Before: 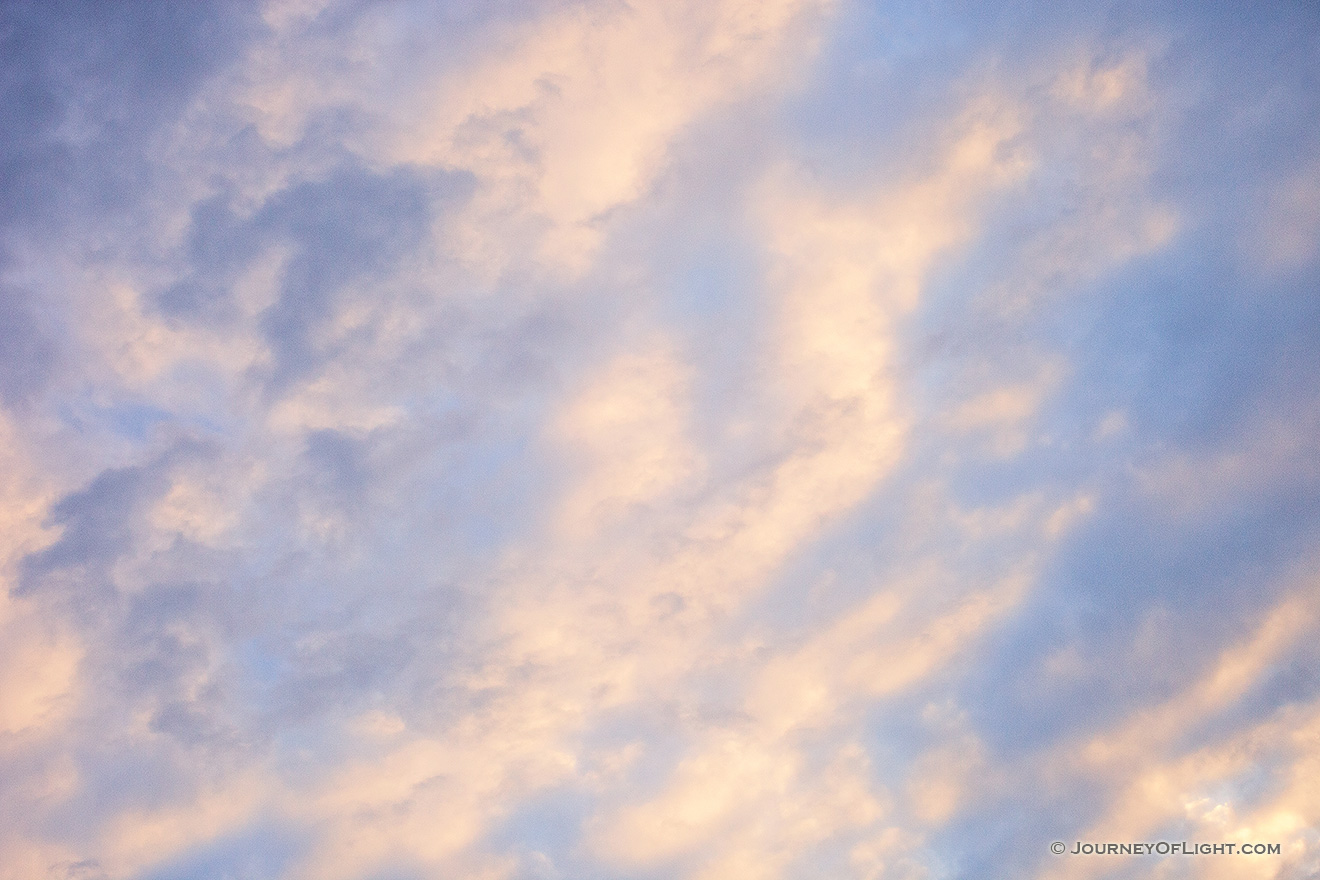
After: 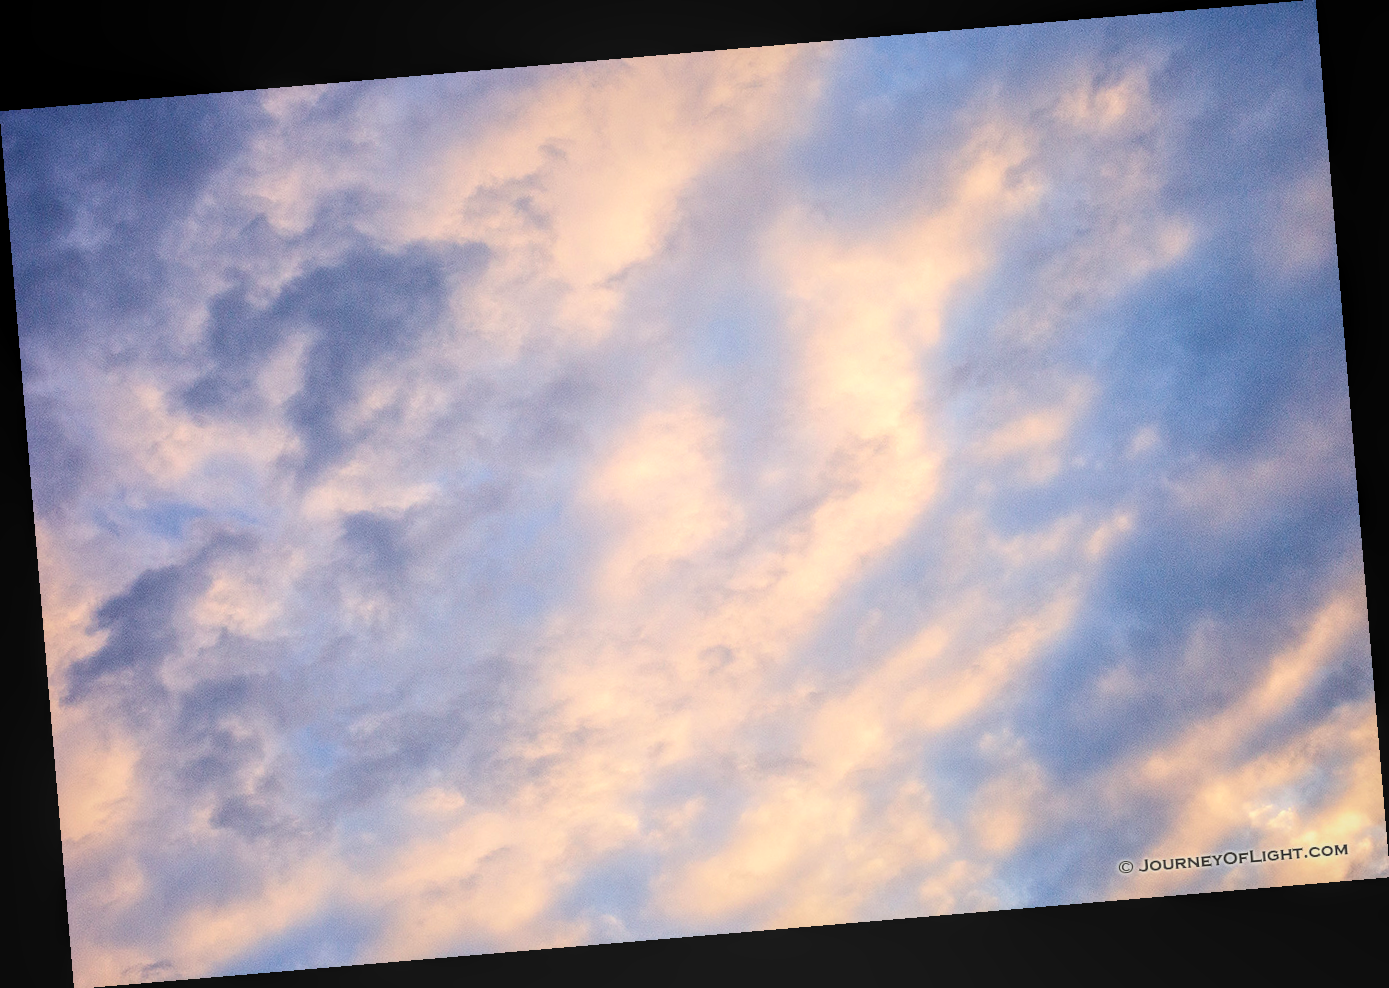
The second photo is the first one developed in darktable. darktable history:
local contrast: on, module defaults
contrast brightness saturation: contrast 0.22, brightness -0.19, saturation 0.24
rotate and perspective: rotation -4.86°, automatic cropping off
